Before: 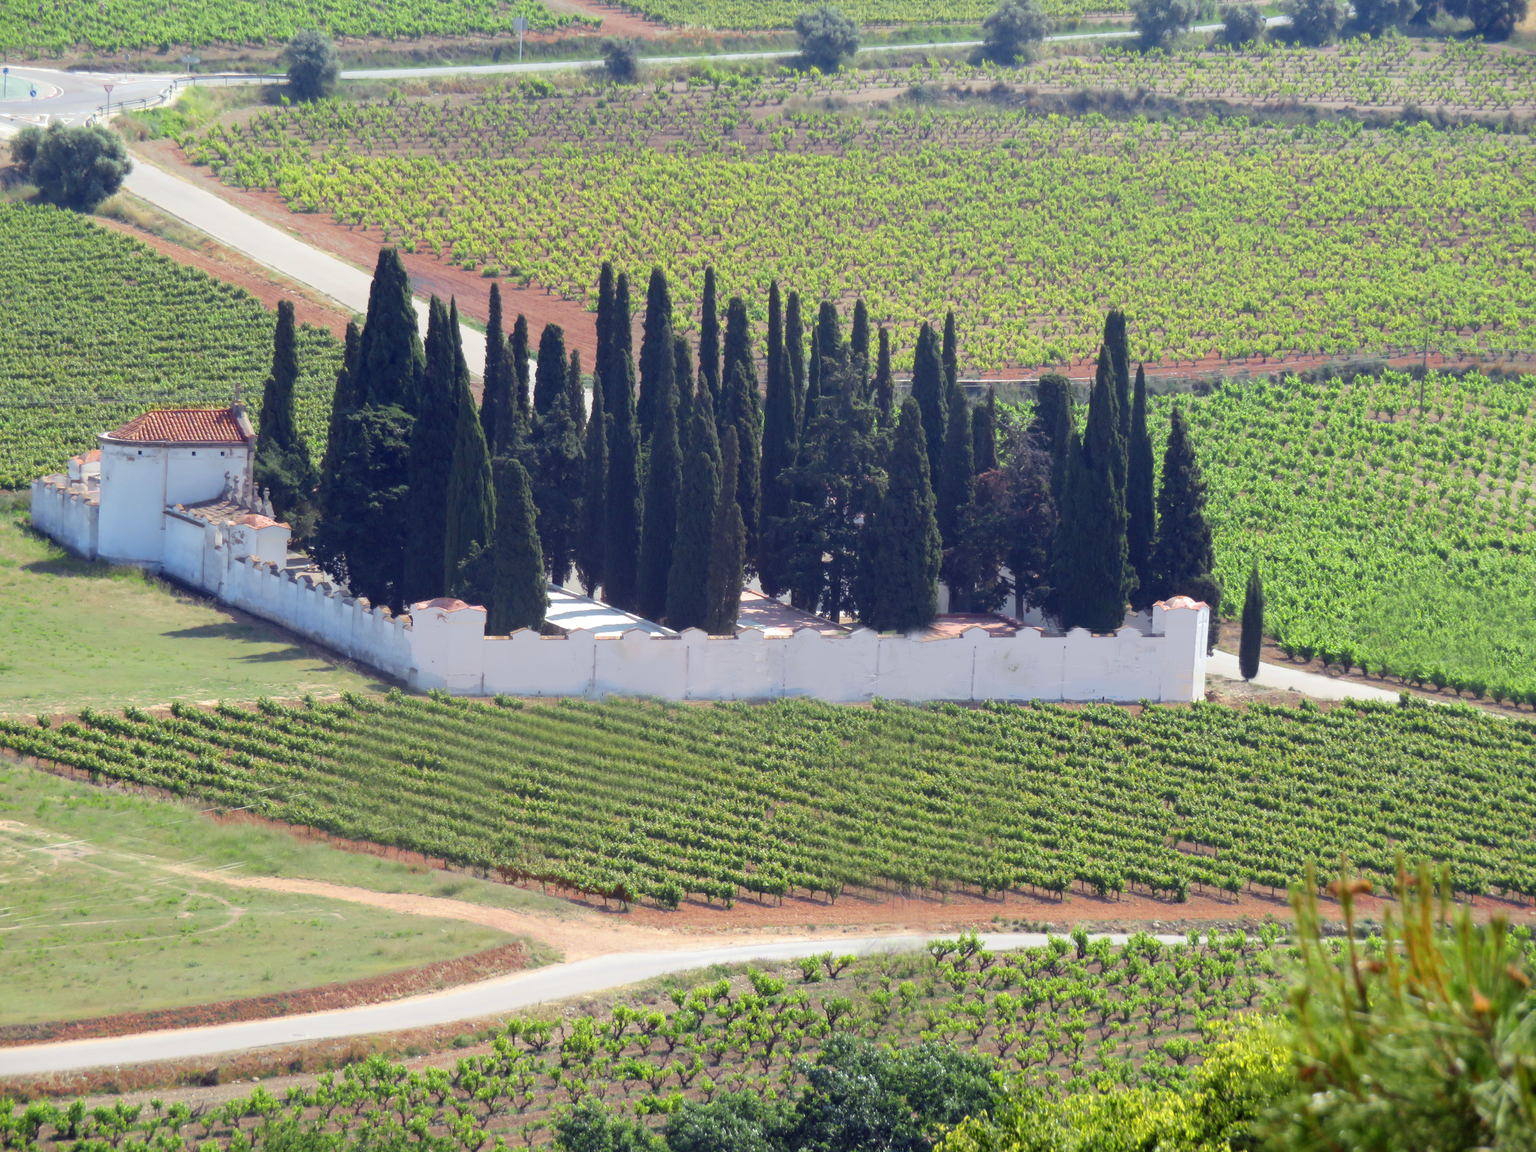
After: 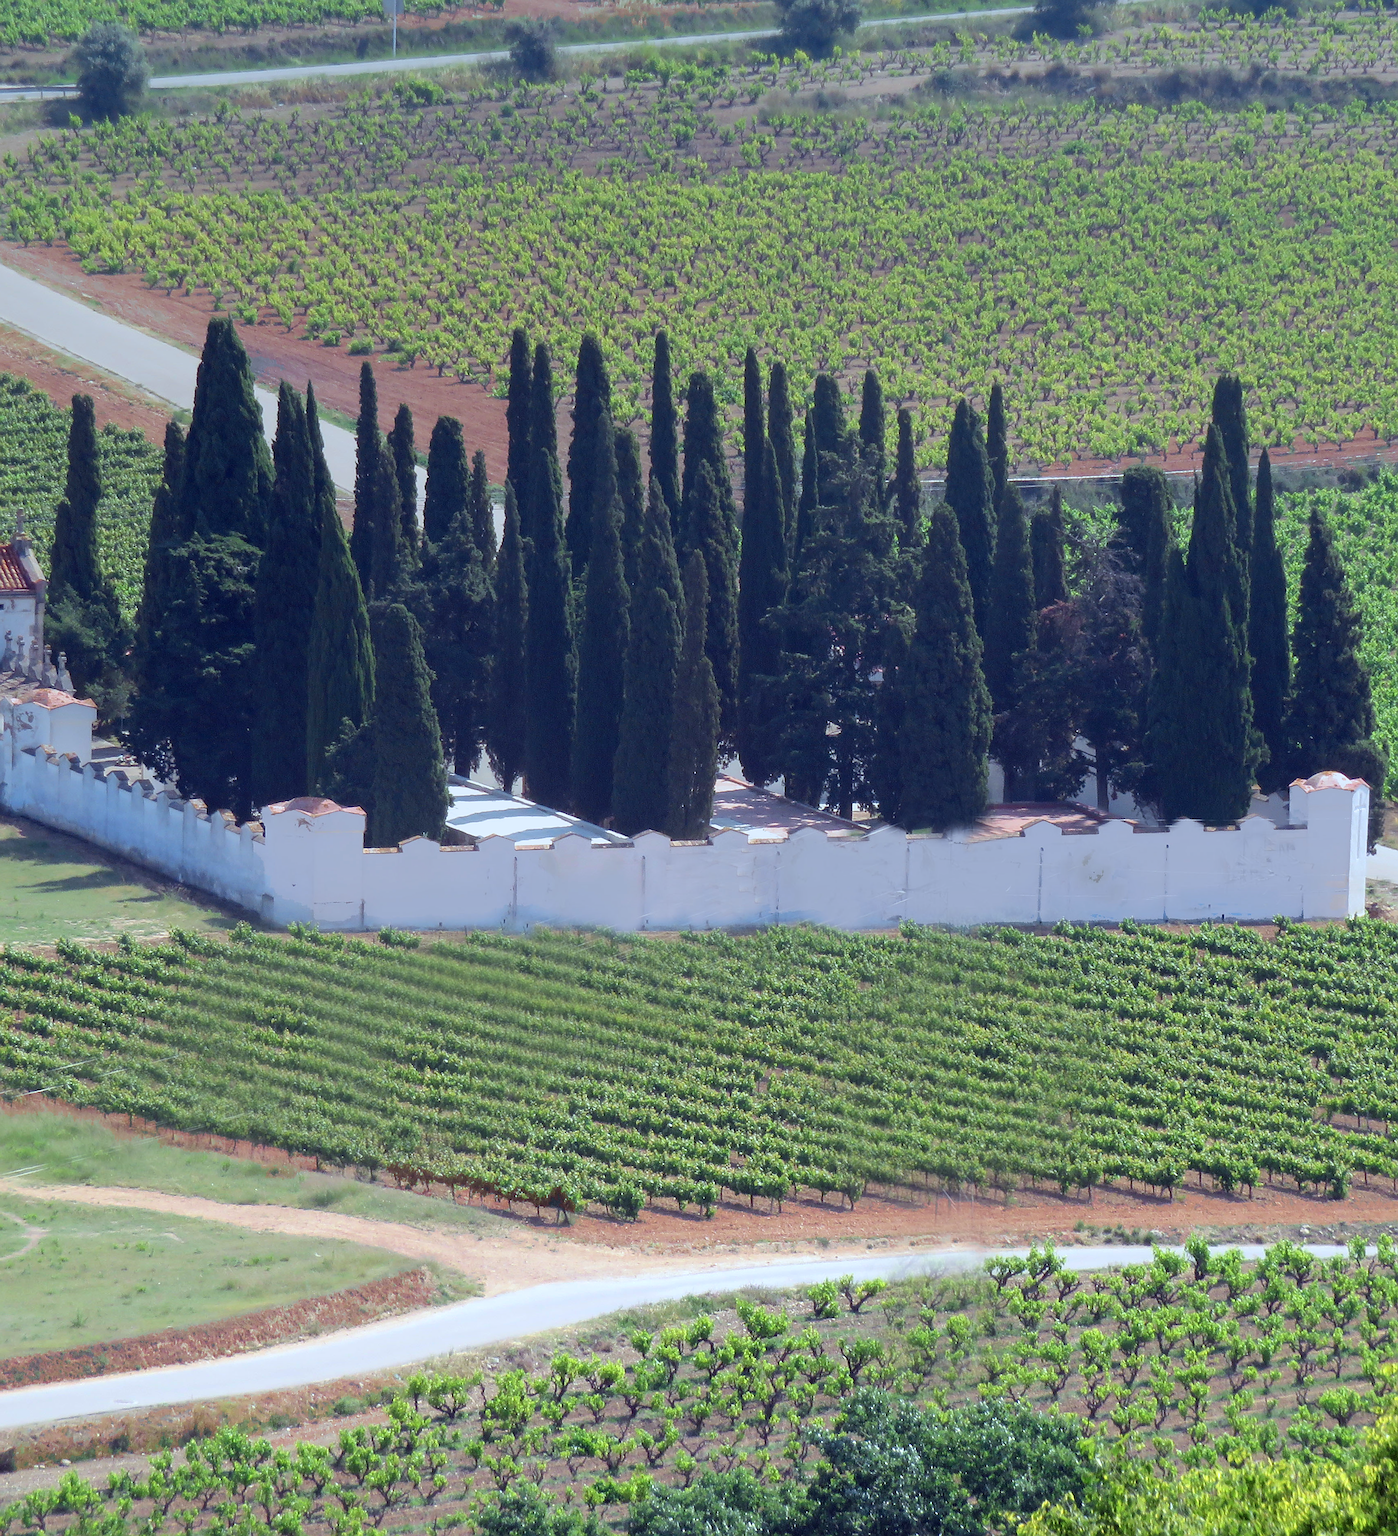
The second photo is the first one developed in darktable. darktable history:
graduated density: on, module defaults
sharpen: radius 1.4, amount 1.25, threshold 0.7
color calibration: x 0.372, y 0.386, temperature 4283.97 K
crop and rotate: left 13.409%, right 19.924%
rotate and perspective: rotation -1.32°, lens shift (horizontal) -0.031, crop left 0.015, crop right 0.985, crop top 0.047, crop bottom 0.982
